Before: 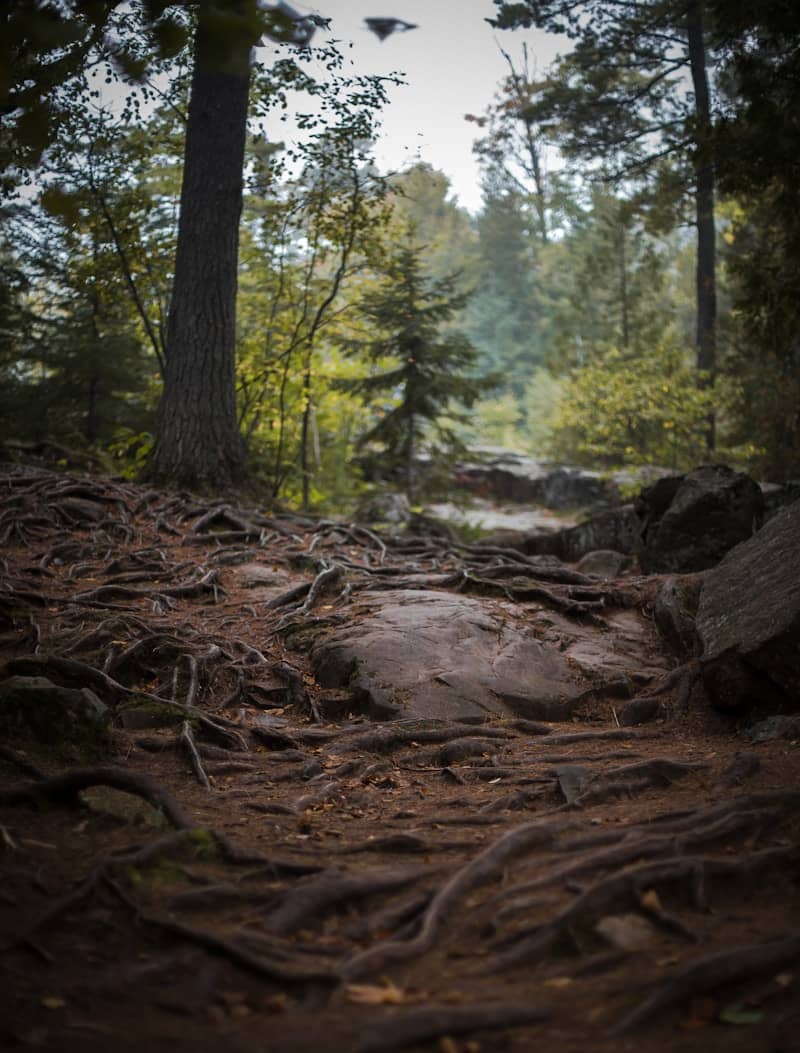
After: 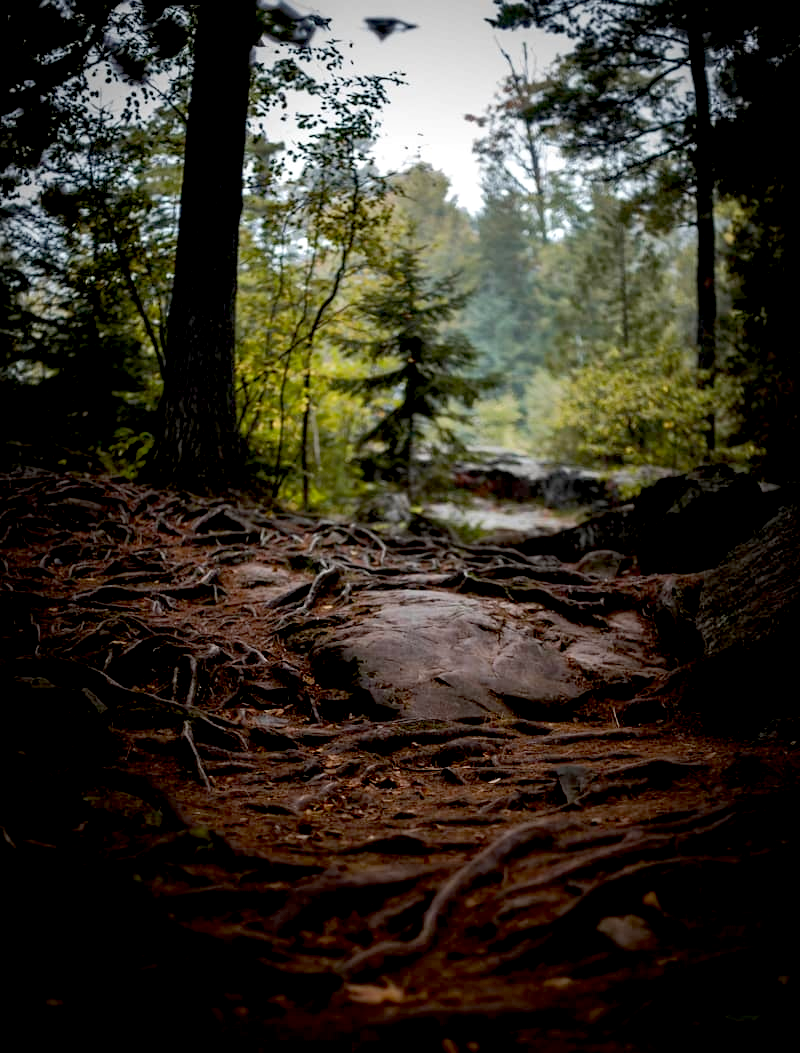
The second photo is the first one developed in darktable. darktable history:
vignetting: fall-off start 72.43%, fall-off radius 109.11%, width/height ratio 0.728
exposure: black level correction 0.026, exposure 0.184 EV, compensate exposure bias true, compensate highlight preservation false
